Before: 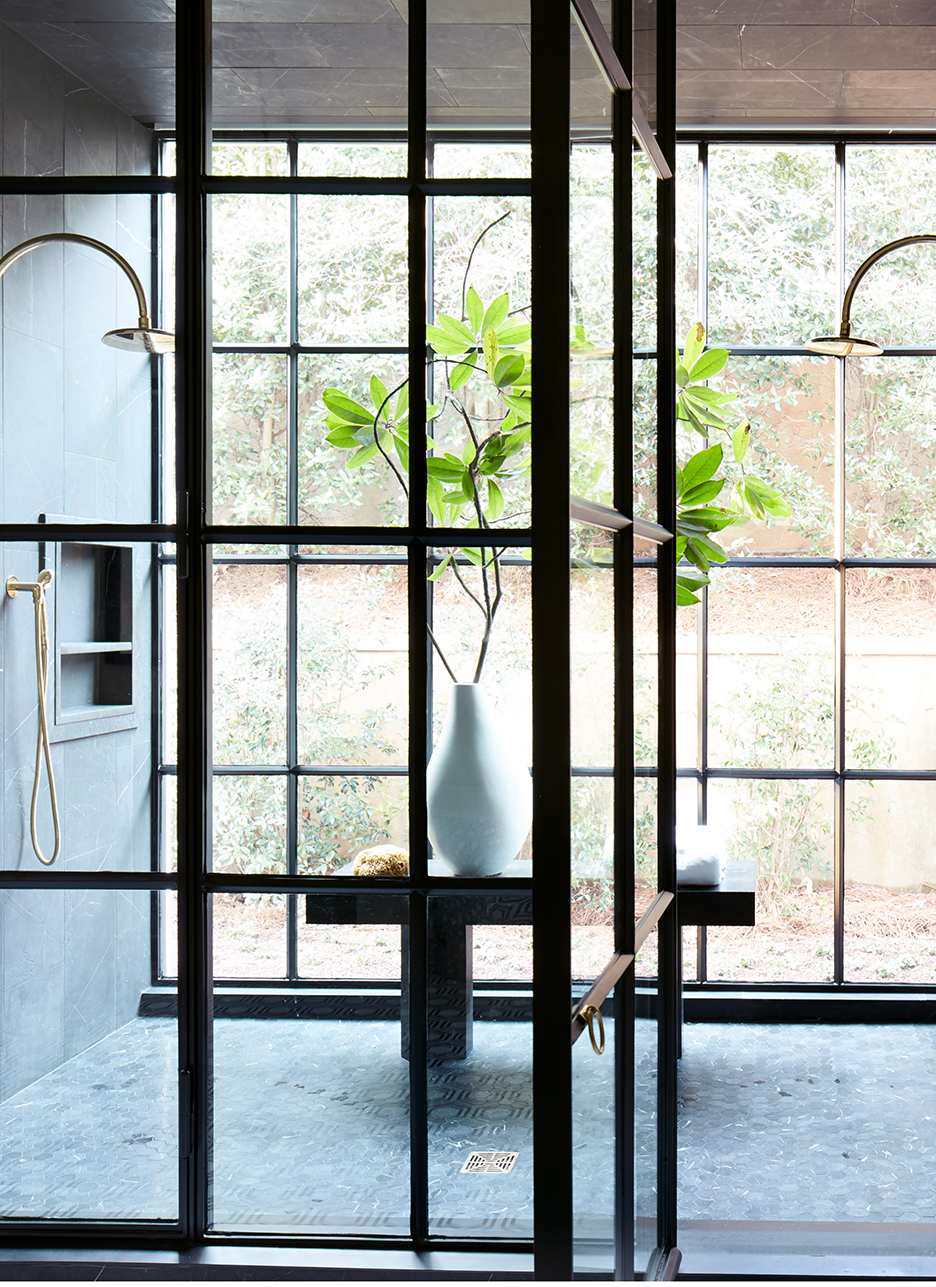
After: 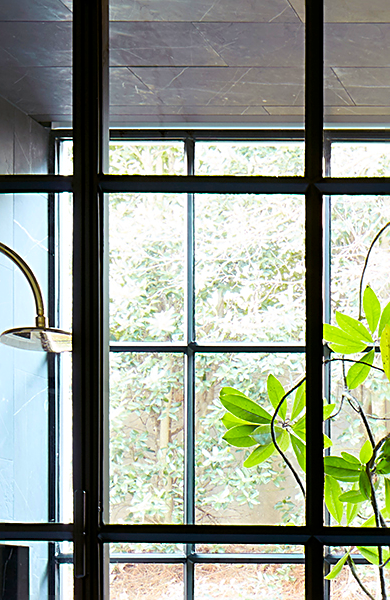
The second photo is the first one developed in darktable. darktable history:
color balance rgb: perceptual saturation grading › global saturation 39.951%, global vibrance 30.884%
sharpen: on, module defaults
crop and rotate: left 11.012%, top 0.113%, right 47.317%, bottom 53.223%
